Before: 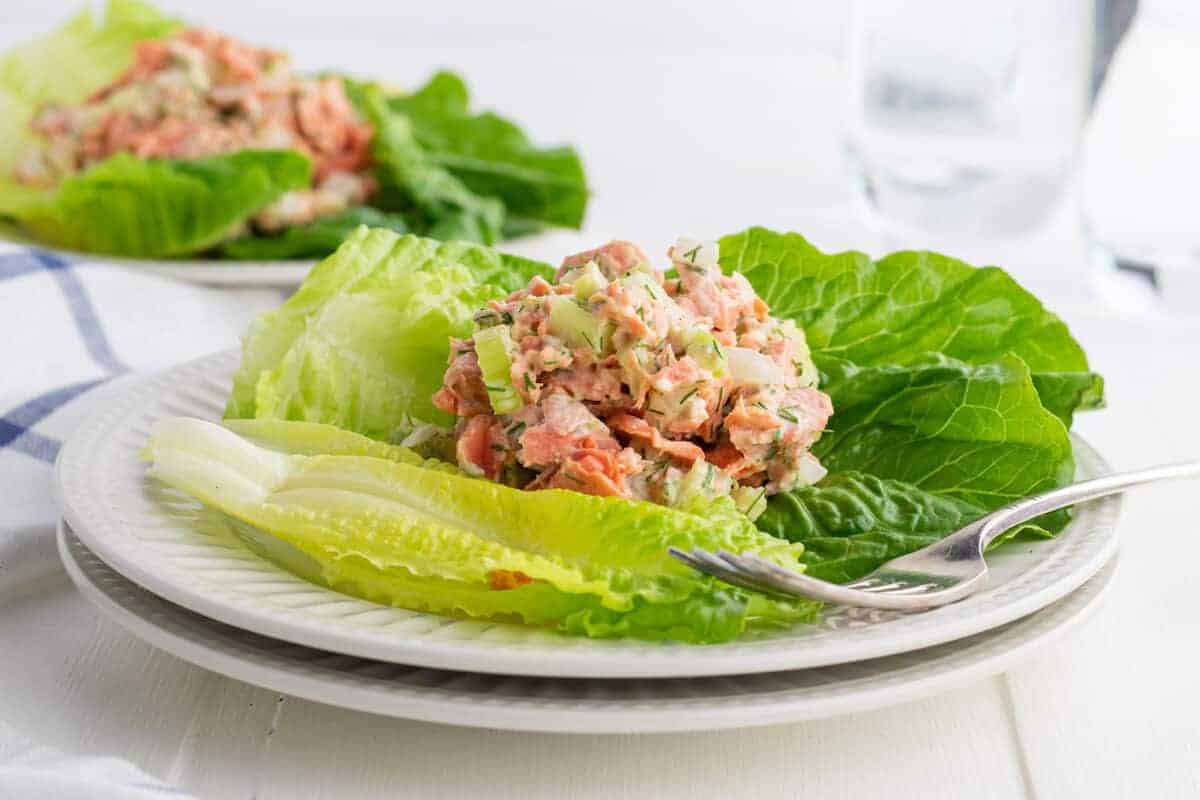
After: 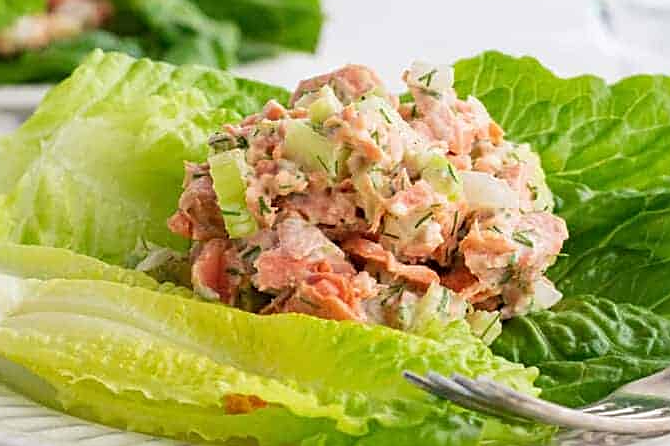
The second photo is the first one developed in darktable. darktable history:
contrast equalizer: y [[0.5 ×6], [0.5 ×6], [0.975, 0.964, 0.925, 0.865, 0.793, 0.721], [0 ×6], [0 ×6]]
crop and rotate: left 22.13%, top 22.054%, right 22.026%, bottom 22.102%
sharpen: on, module defaults
